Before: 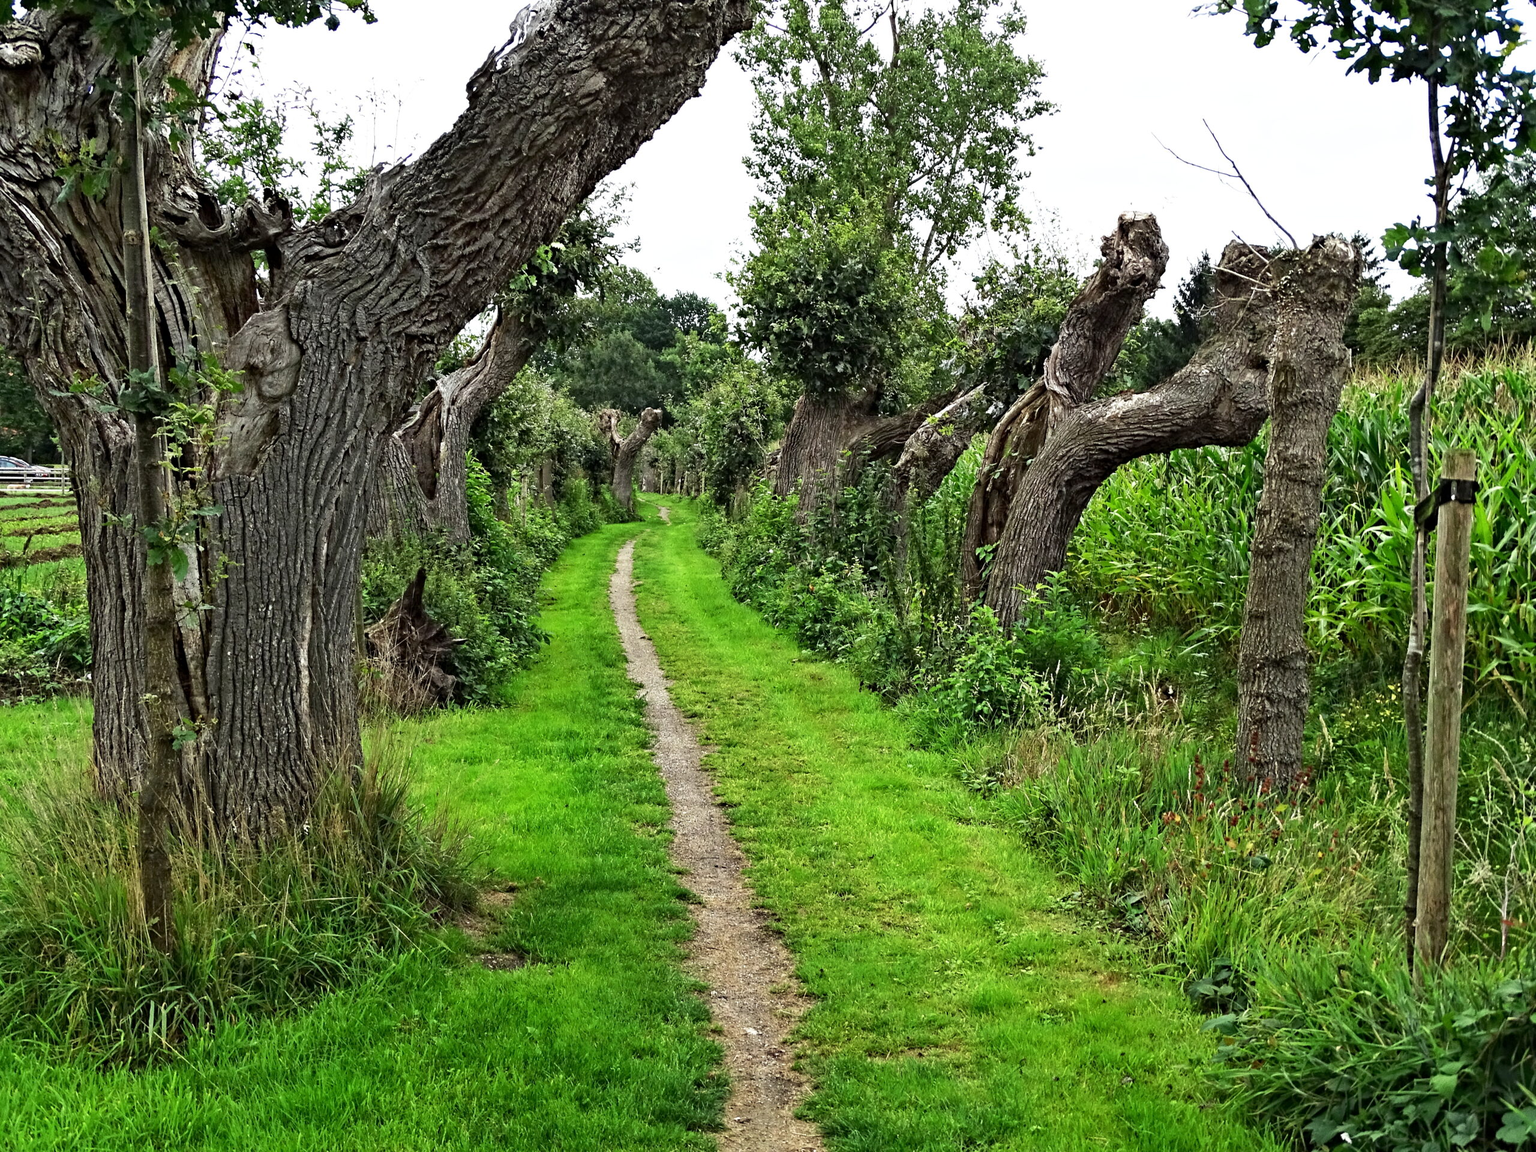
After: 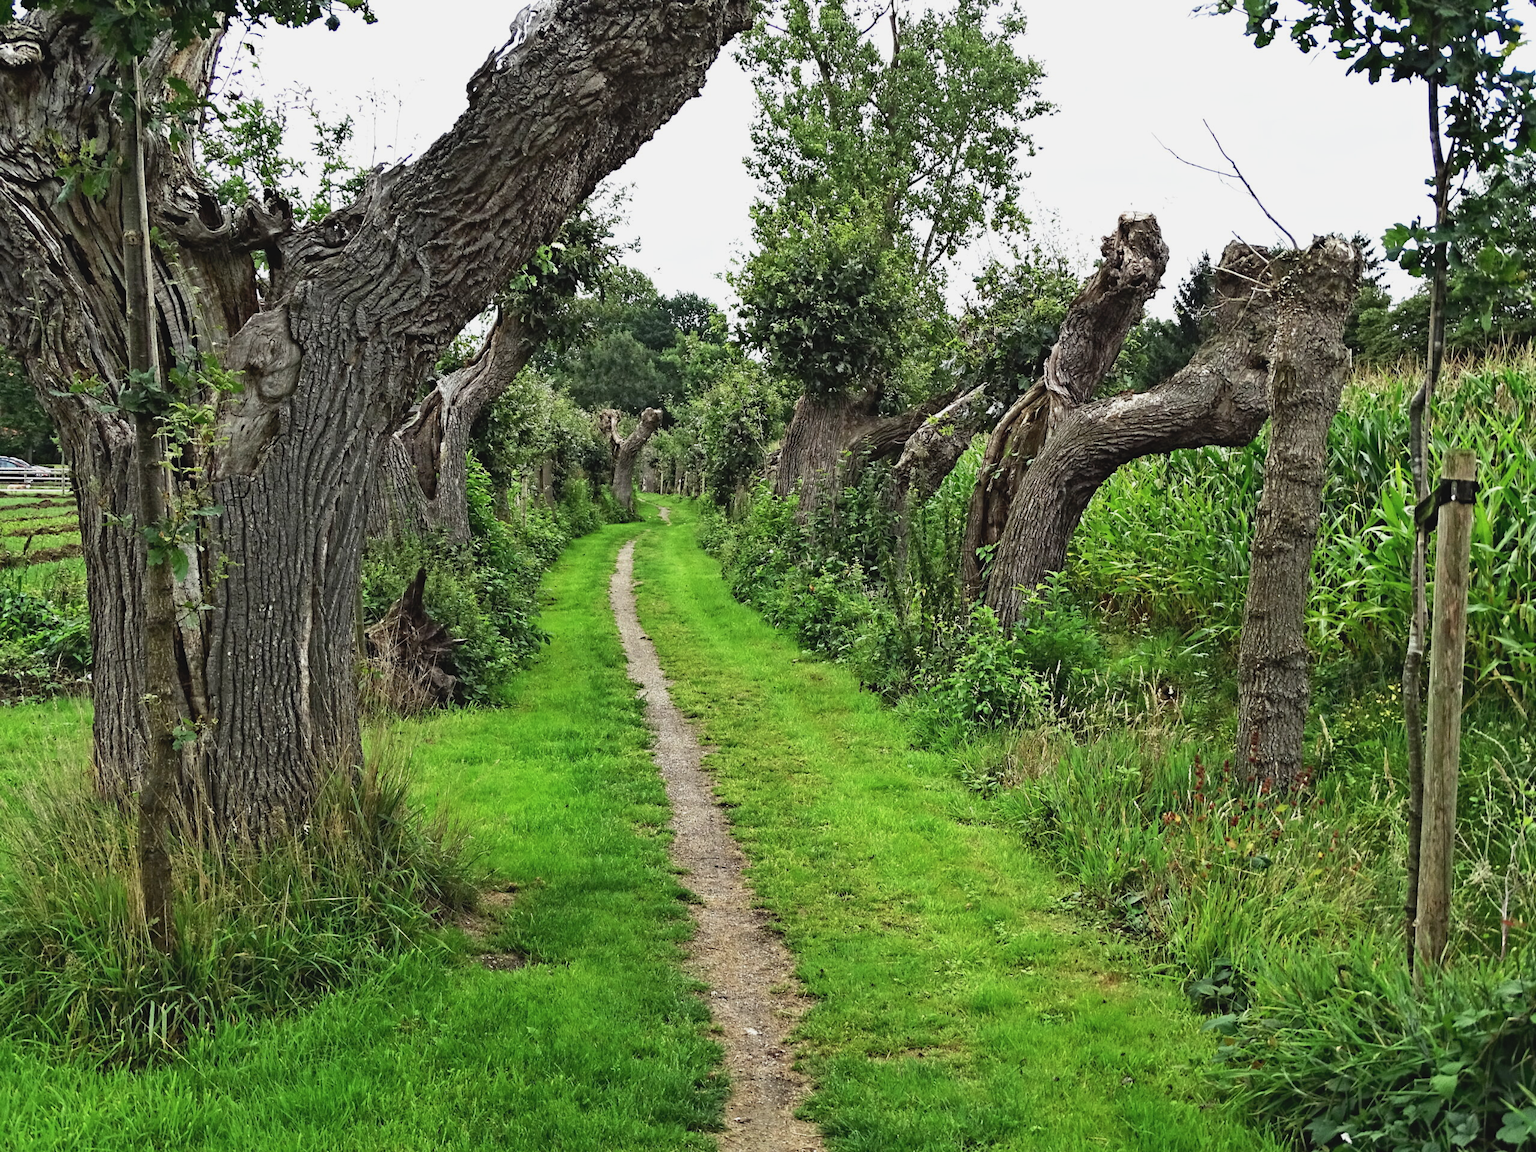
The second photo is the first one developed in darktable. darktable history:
contrast brightness saturation: contrast -0.095, saturation -0.089
